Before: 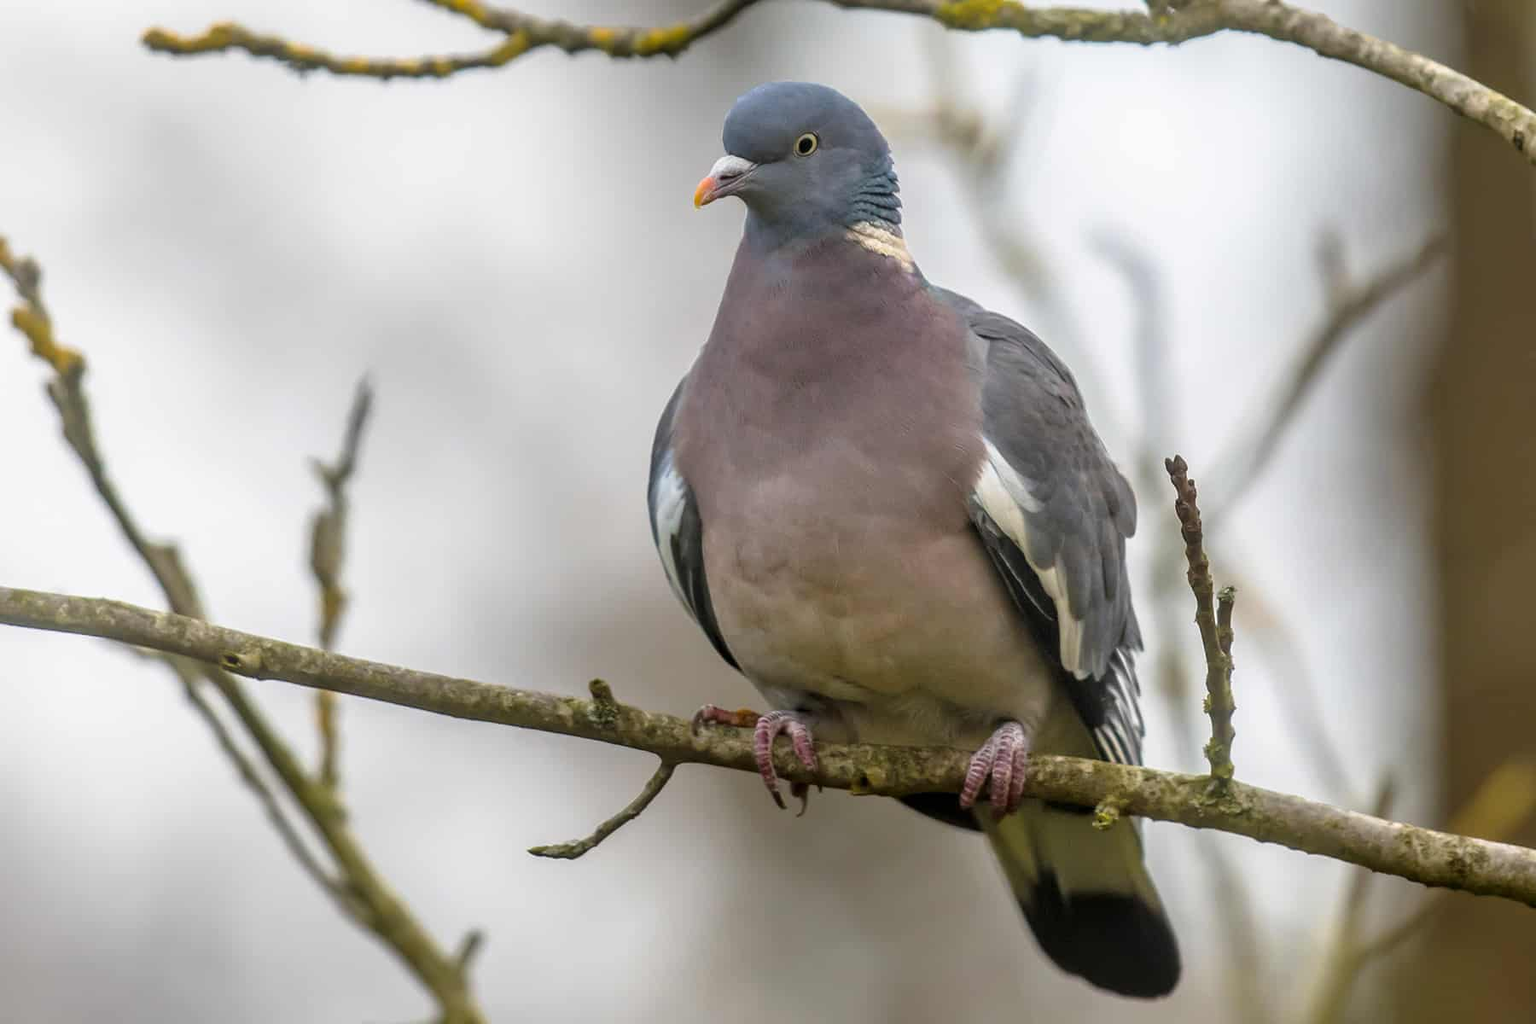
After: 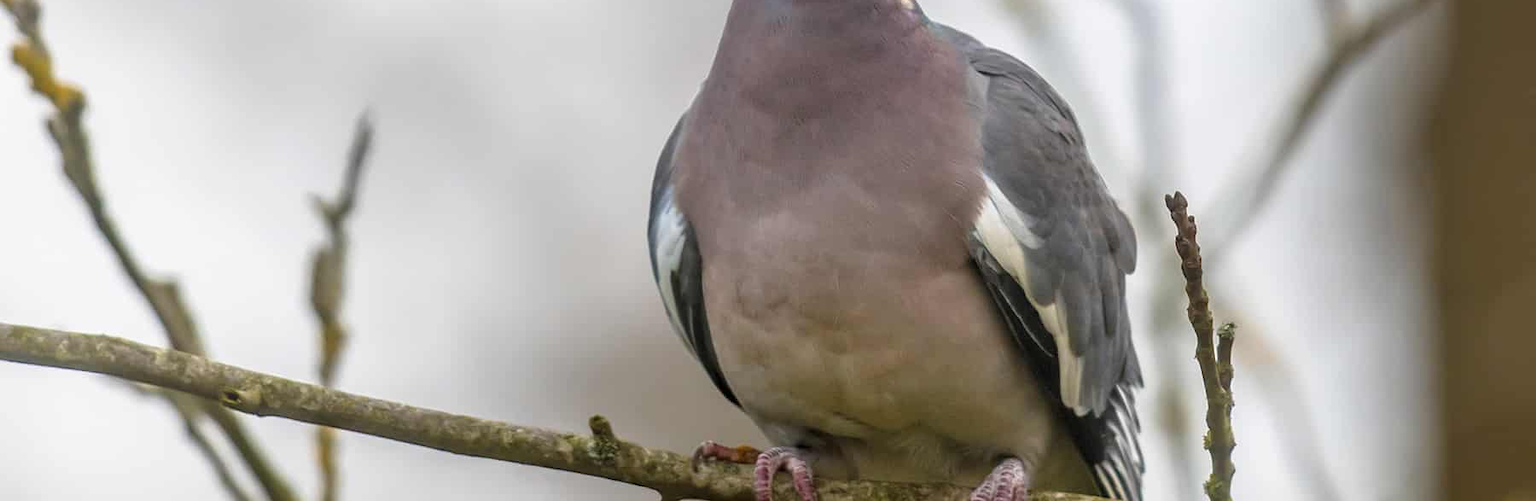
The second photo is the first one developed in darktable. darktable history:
crop and rotate: top 25.761%, bottom 25.216%
